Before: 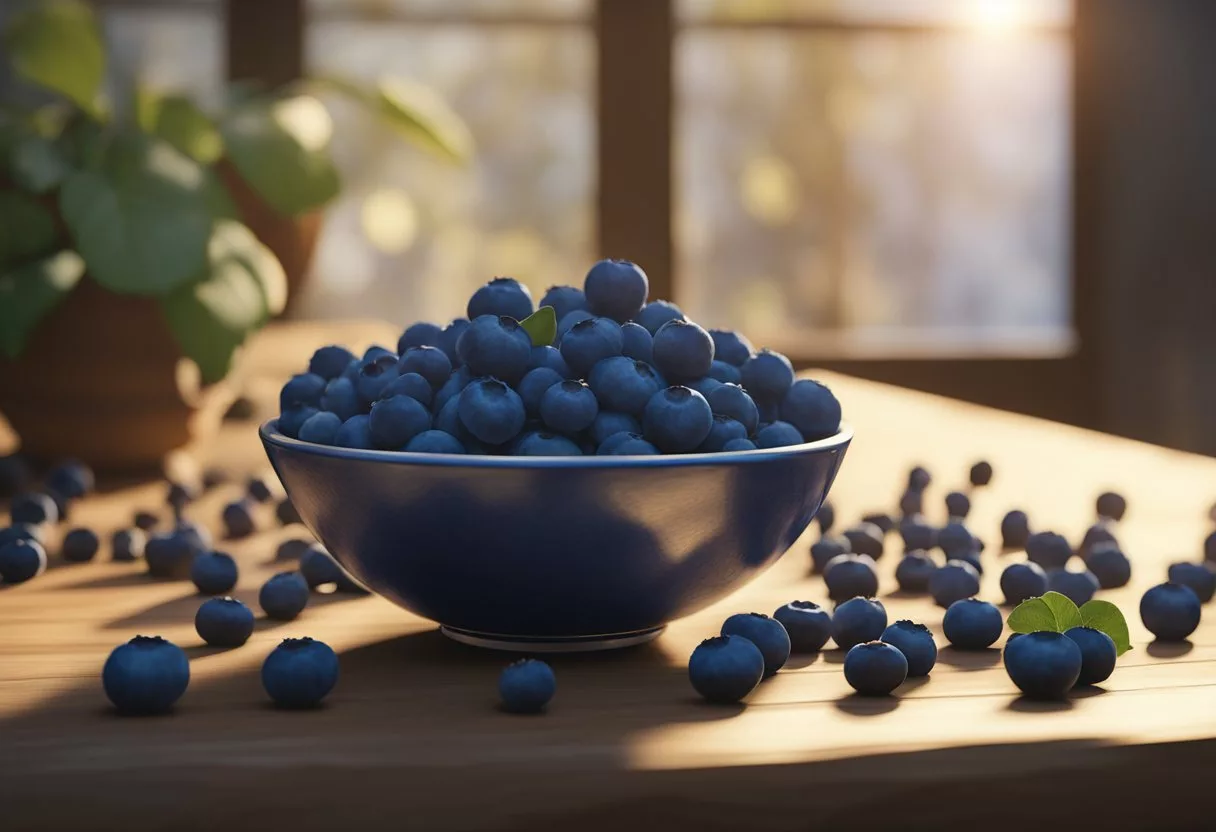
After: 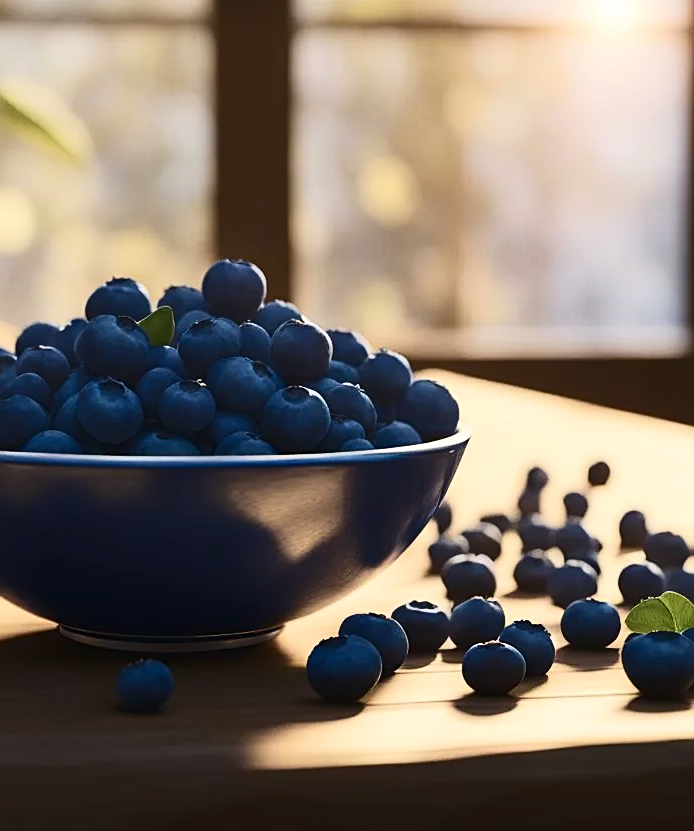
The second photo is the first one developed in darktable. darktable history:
tone curve: curves: ch0 [(0, 0) (0.288, 0.201) (0.683, 0.793) (1, 1)], color space Lab, independent channels
crop: left 31.423%, top 0.007%, right 11.484%
sharpen: on, module defaults
